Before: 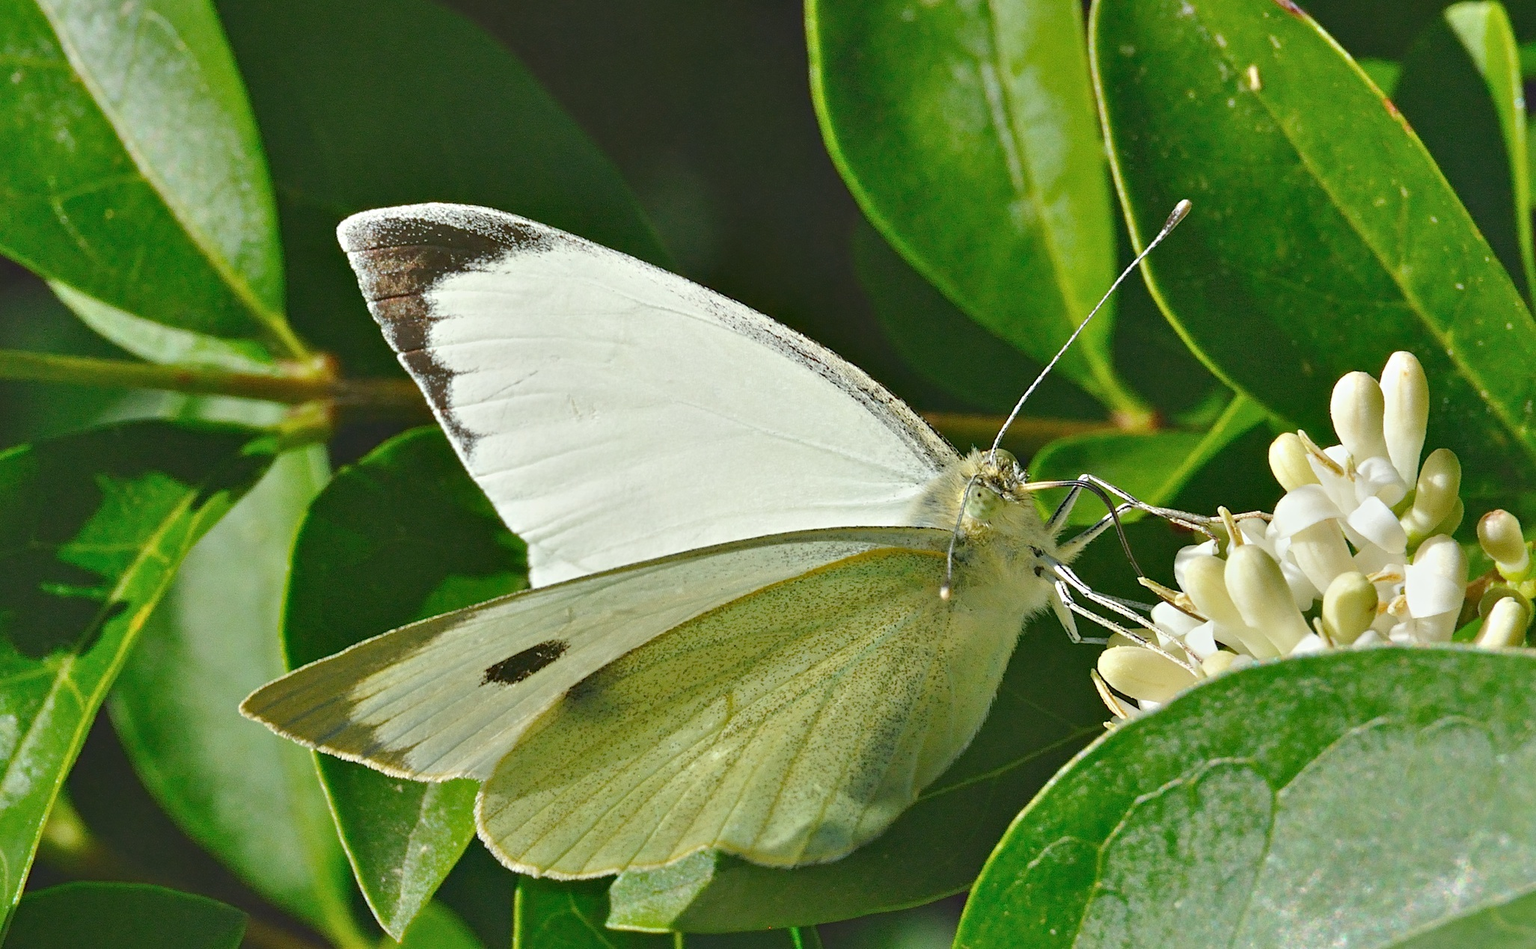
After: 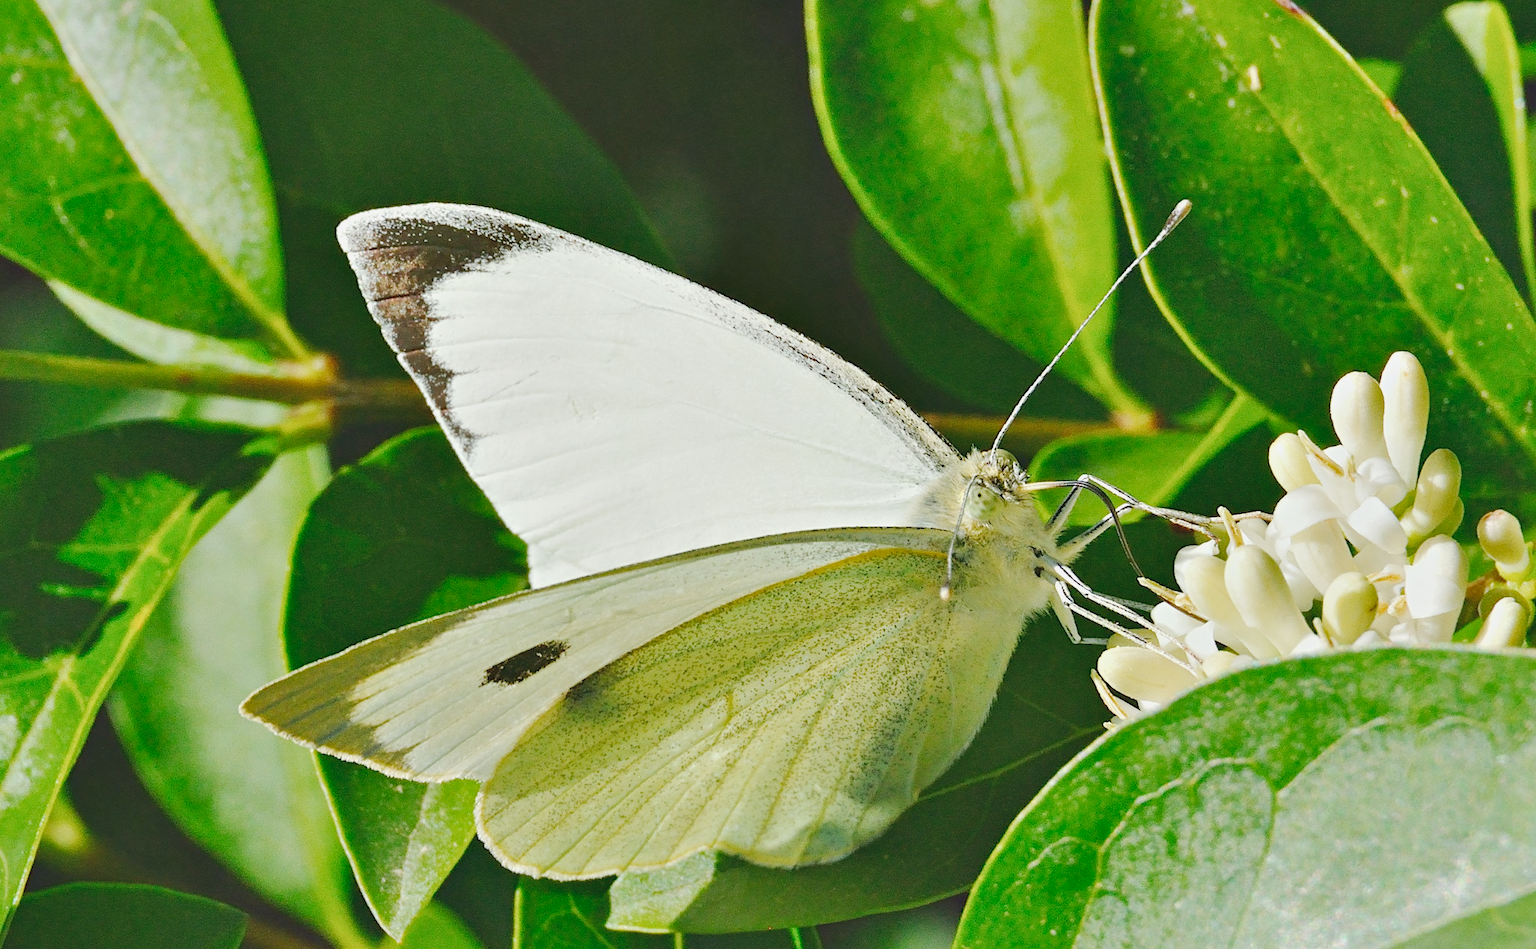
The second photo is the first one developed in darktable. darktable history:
tone curve: curves: ch0 [(0, 0) (0.003, 0.002) (0.011, 0.006) (0.025, 0.012) (0.044, 0.021) (0.069, 0.027) (0.1, 0.035) (0.136, 0.06) (0.177, 0.108) (0.224, 0.173) (0.277, 0.26) (0.335, 0.353) (0.399, 0.453) (0.468, 0.555) (0.543, 0.641) (0.623, 0.724) (0.709, 0.792) (0.801, 0.857) (0.898, 0.918) (1, 1)], preserve colors none
tone equalizer: on, module defaults
color balance: lift [1.01, 1, 1, 1], gamma [1.097, 1, 1, 1], gain [0.85, 1, 1, 1]
